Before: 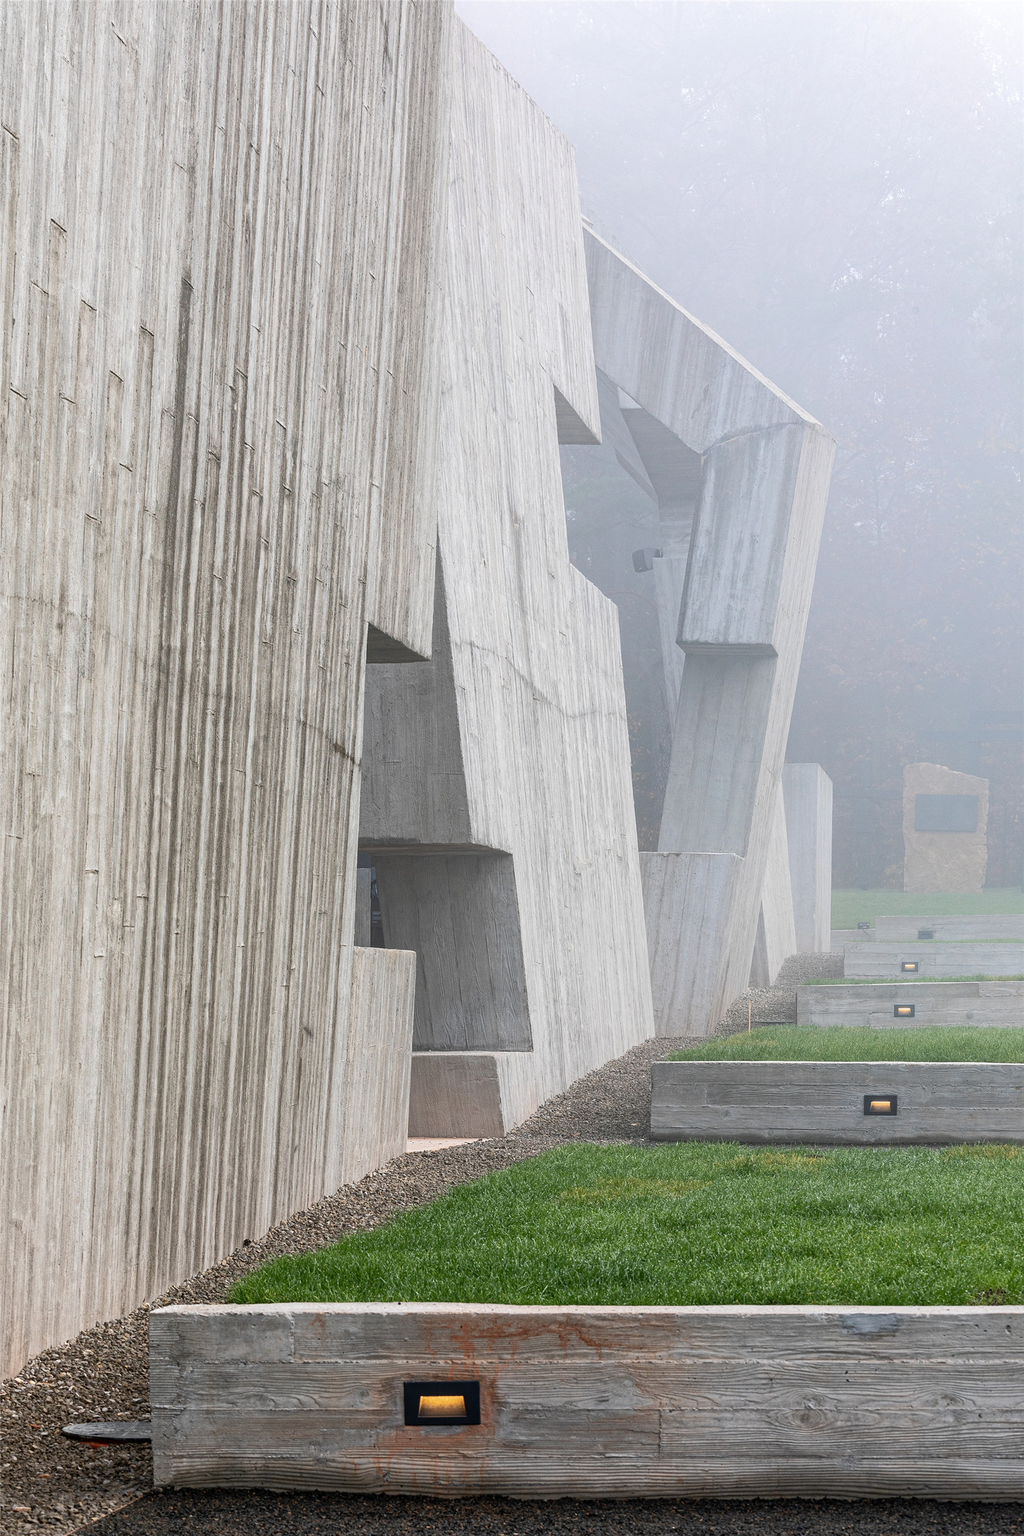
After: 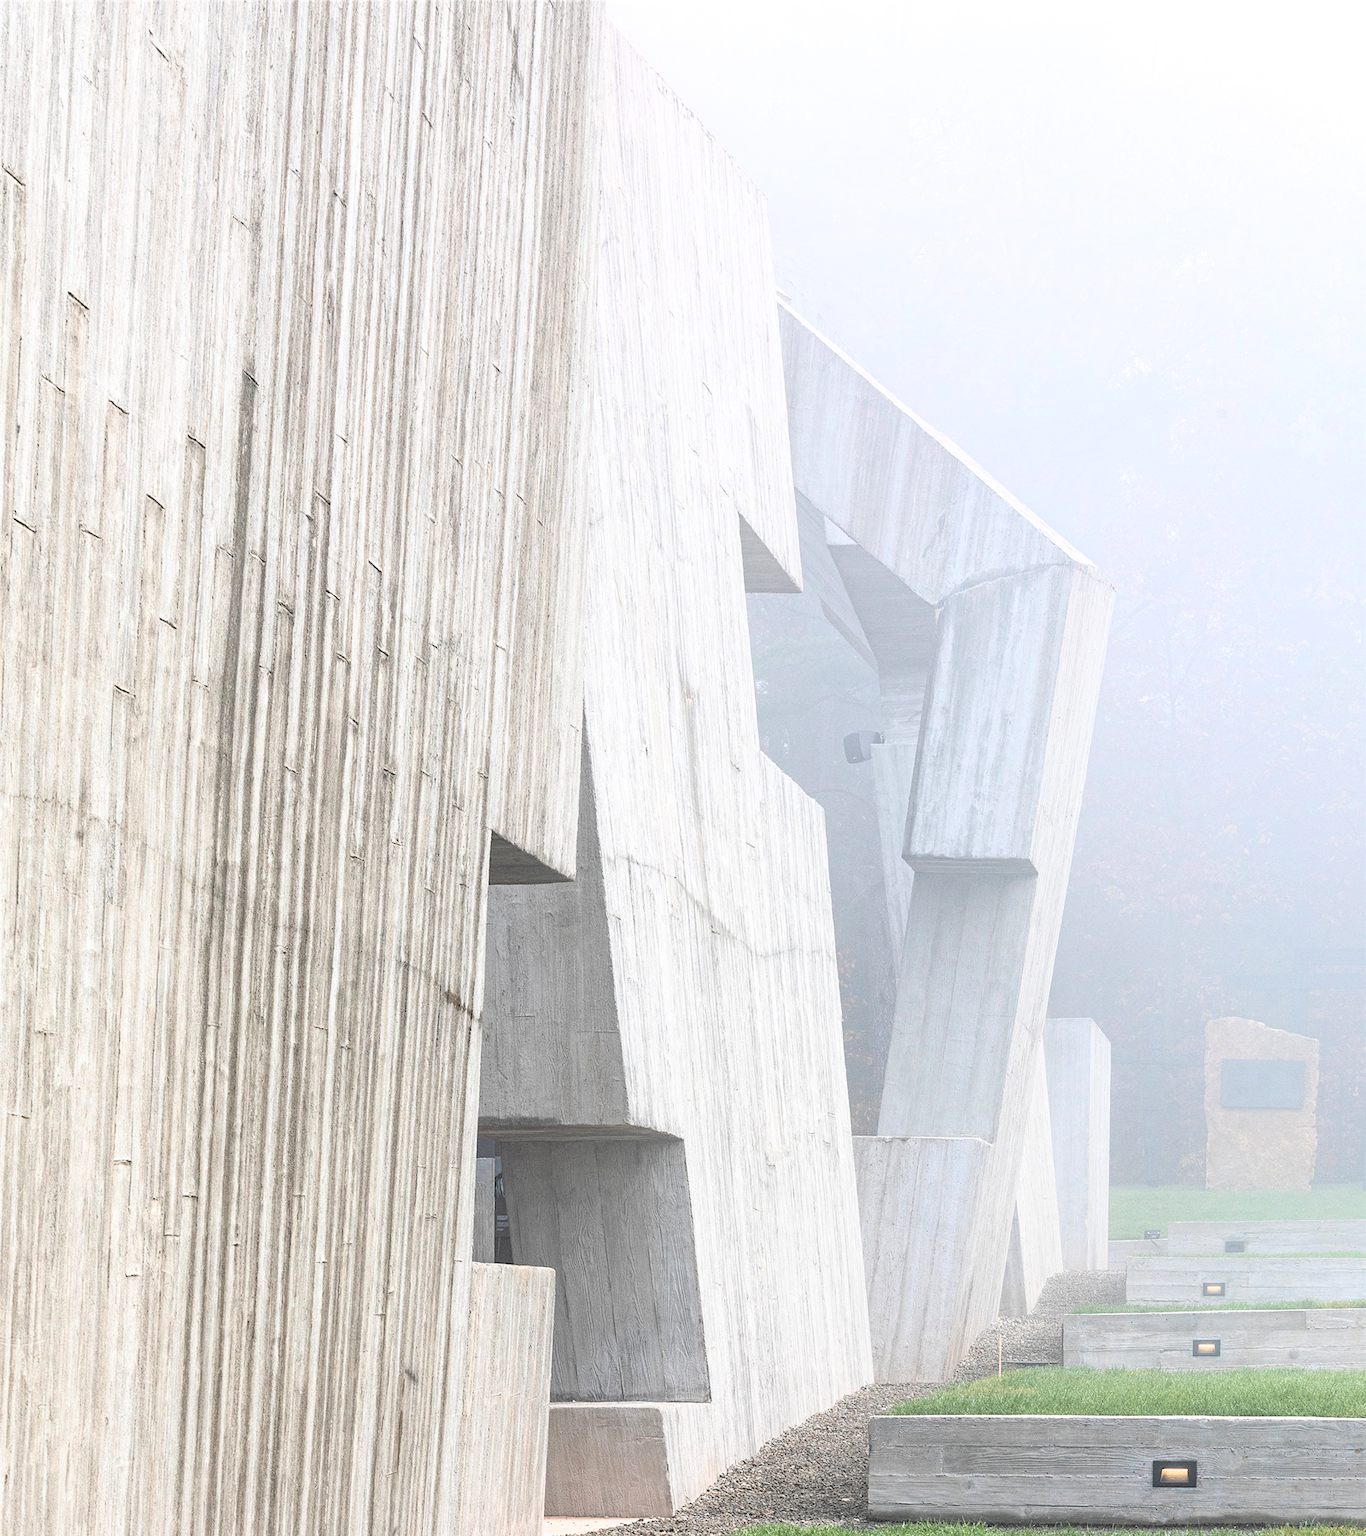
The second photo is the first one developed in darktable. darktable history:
contrast brightness saturation: contrast 0.096, brightness 0.311, saturation 0.139
filmic rgb: black relative exposure -8.27 EV, white relative exposure 2.2 EV, threshold 3.02 EV, target white luminance 99.85%, hardness 7.12, latitude 75.66%, contrast 1.321, highlights saturation mix -2.97%, shadows ↔ highlights balance 30.36%, enable highlight reconstruction true
crop: bottom 24.986%
